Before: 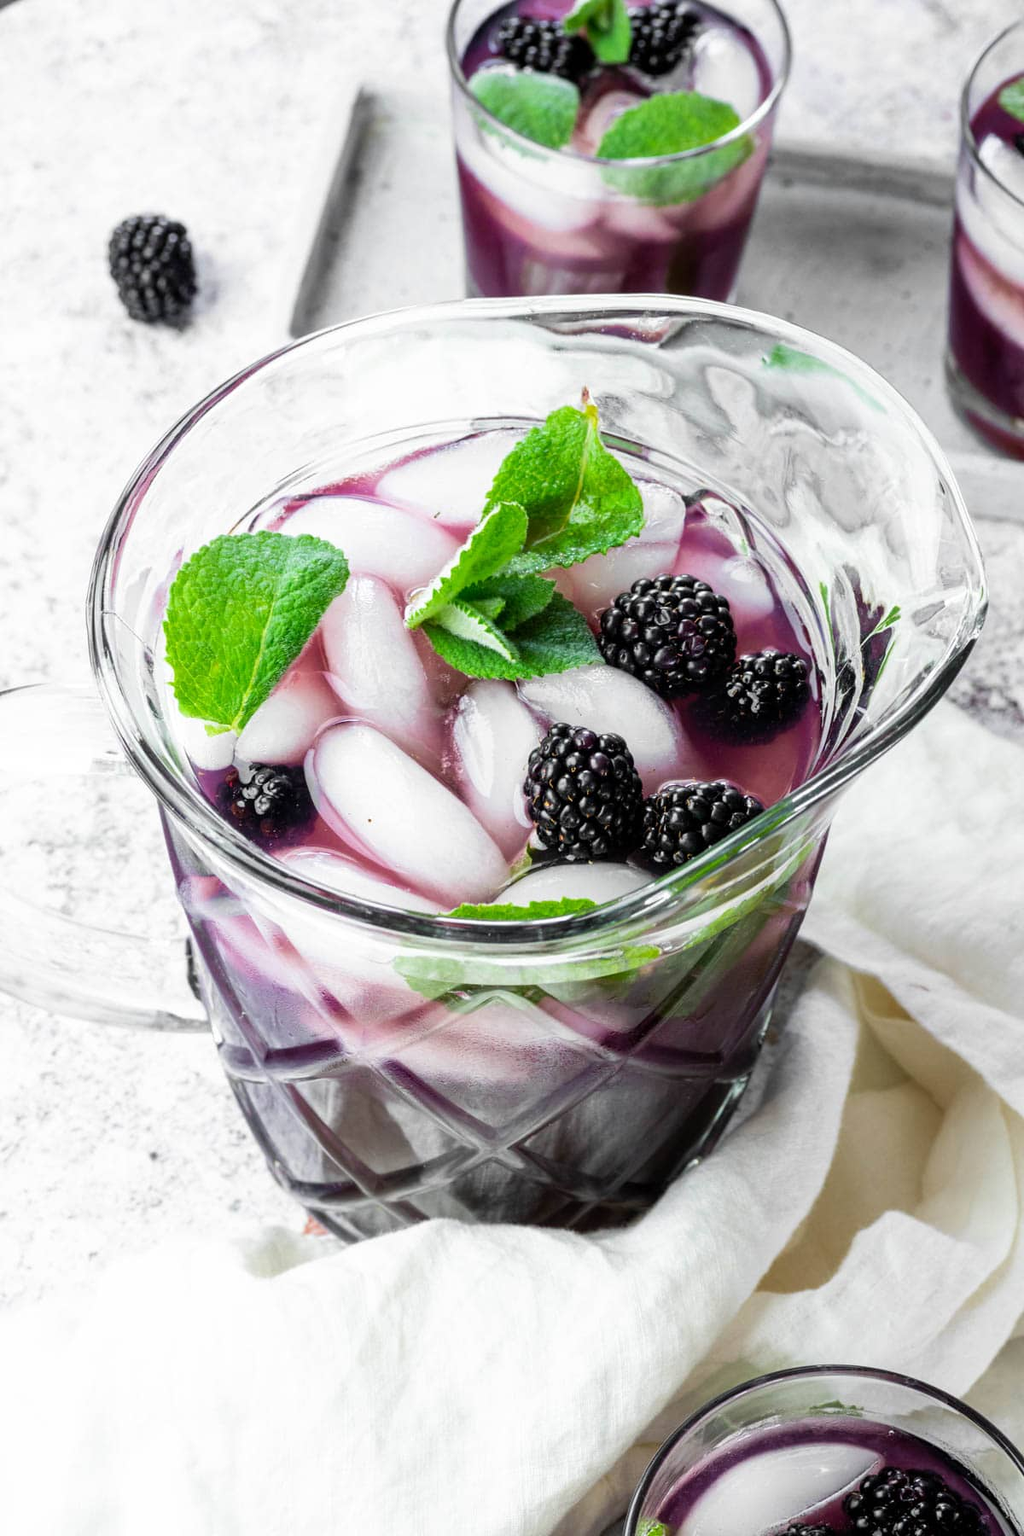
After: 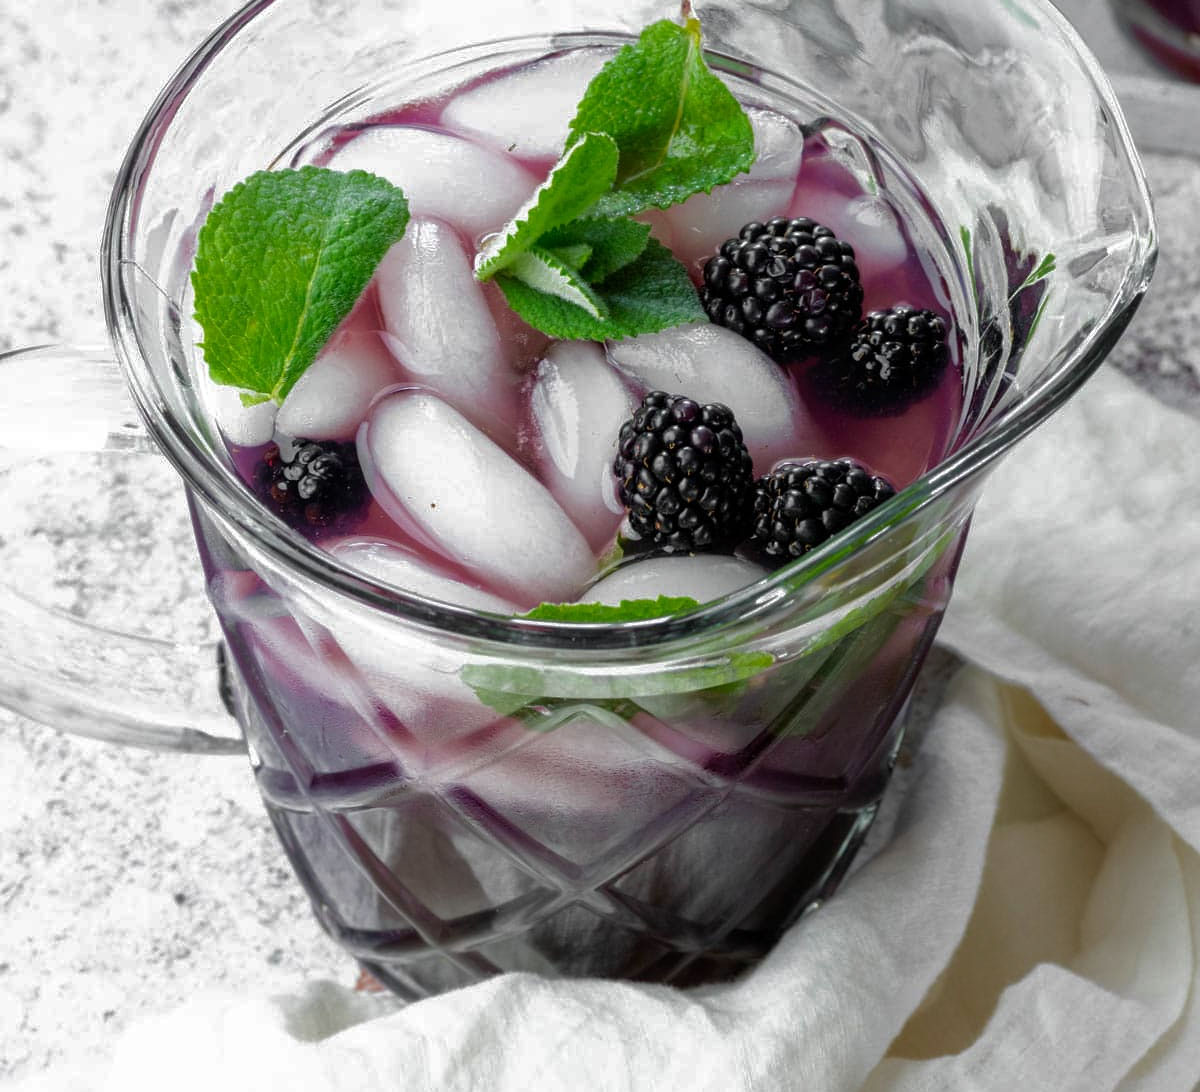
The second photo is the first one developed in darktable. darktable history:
crop and rotate: top 25.357%, bottom 13.942%
base curve: curves: ch0 [(0, 0) (0.826, 0.587) (1, 1)]
